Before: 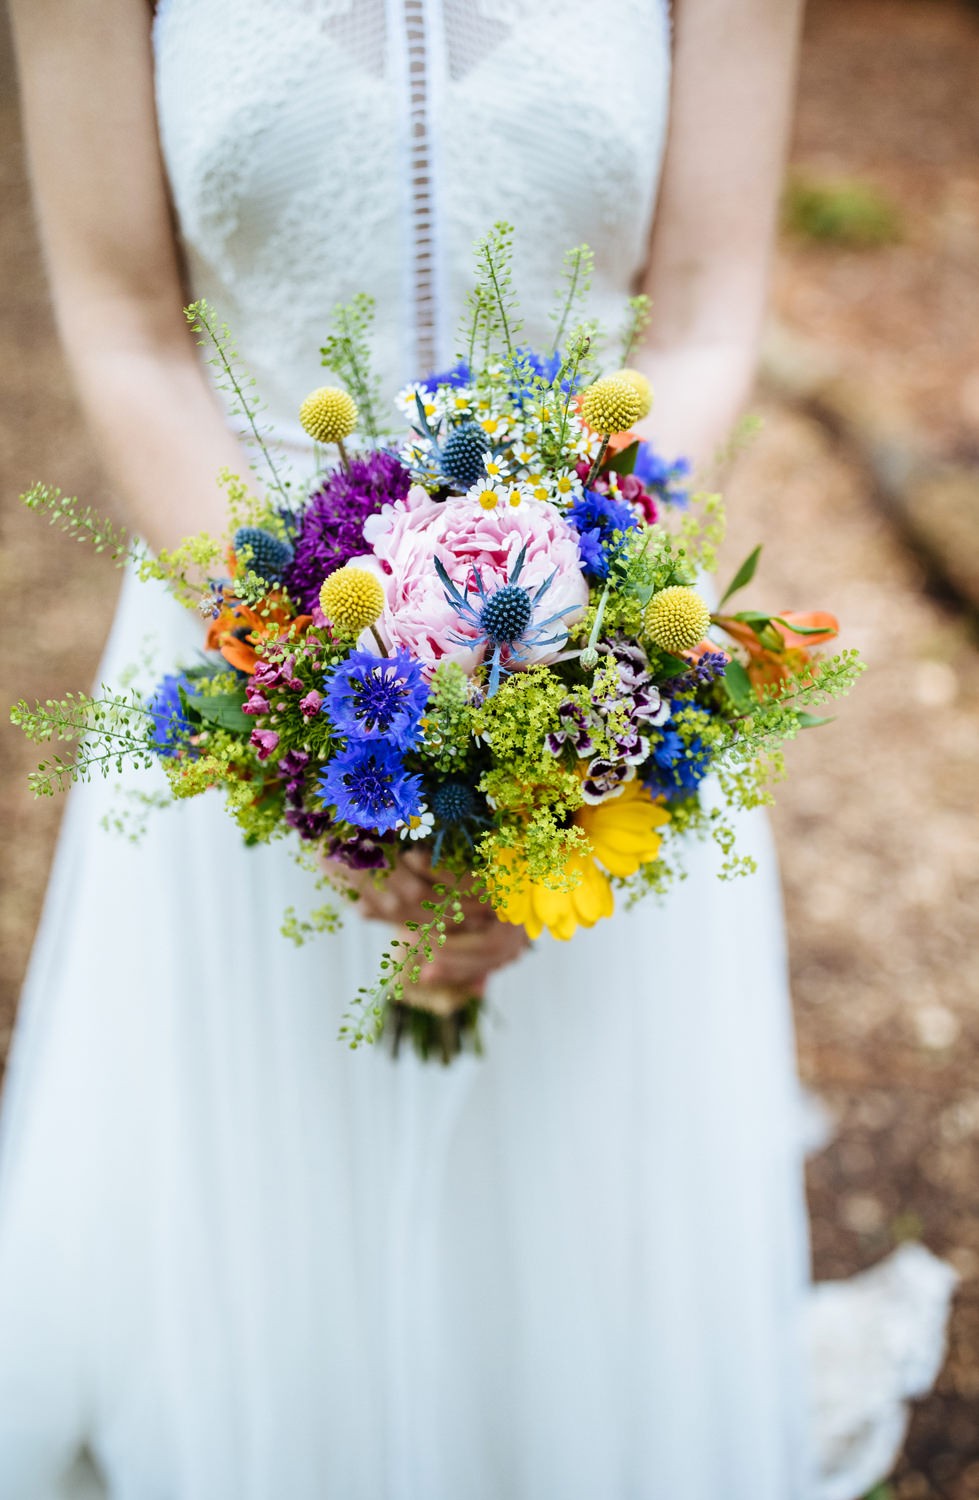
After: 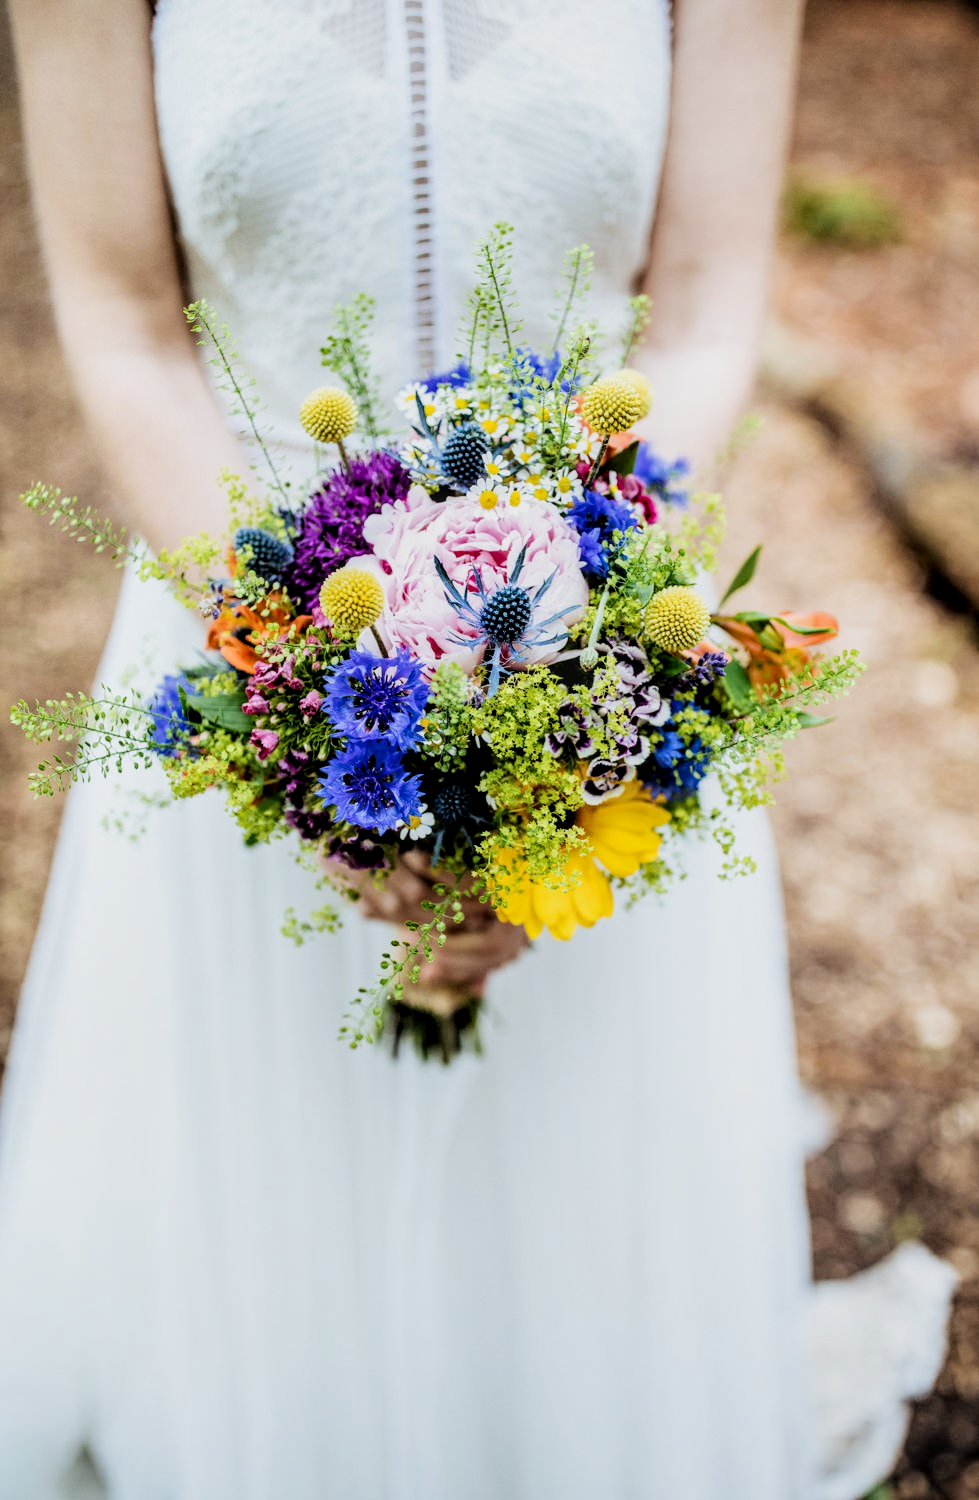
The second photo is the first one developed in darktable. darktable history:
local contrast: detail 130%
filmic rgb: black relative exposure -5 EV, hardness 2.88, contrast 1.3, highlights saturation mix -30%
exposure: exposure 0.178 EV, compensate exposure bias true, compensate highlight preservation false
white balance: emerald 1
